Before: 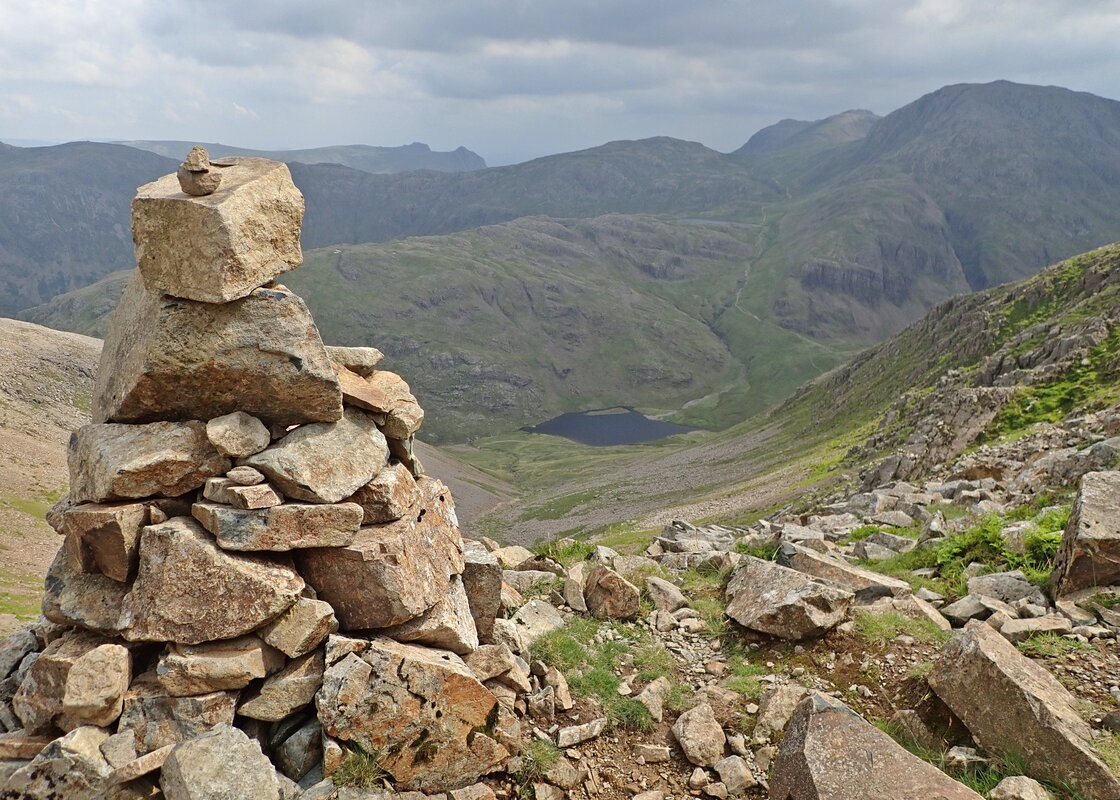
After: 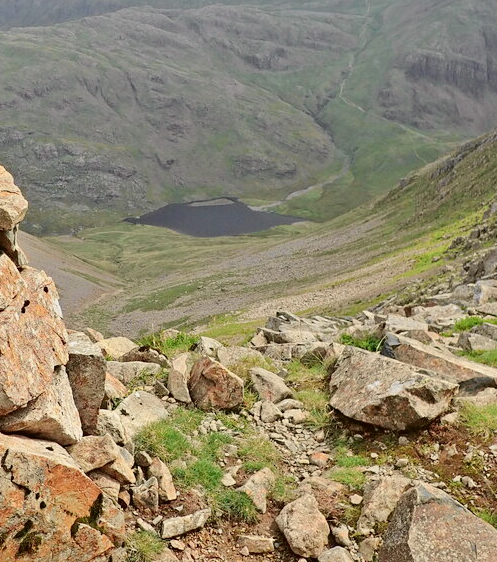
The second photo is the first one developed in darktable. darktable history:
tone curve: curves: ch0 [(0, 0.019) (0.066, 0.043) (0.189, 0.182) (0.368, 0.407) (0.501, 0.564) (0.677, 0.729) (0.851, 0.861) (0.997, 0.959)]; ch1 [(0, 0) (0.187, 0.121) (0.388, 0.346) (0.437, 0.409) (0.474, 0.472) (0.499, 0.501) (0.514, 0.515) (0.542, 0.557) (0.645, 0.686) (0.812, 0.856) (1, 1)]; ch2 [(0, 0) (0.246, 0.214) (0.421, 0.427) (0.459, 0.484) (0.5, 0.504) (0.518, 0.523) (0.529, 0.548) (0.56, 0.576) (0.607, 0.63) (0.744, 0.734) (0.867, 0.821) (0.993, 0.889)], color space Lab, independent channels, preserve colors none
crop: left 35.432%, top 26.233%, right 20.145%, bottom 3.432%
